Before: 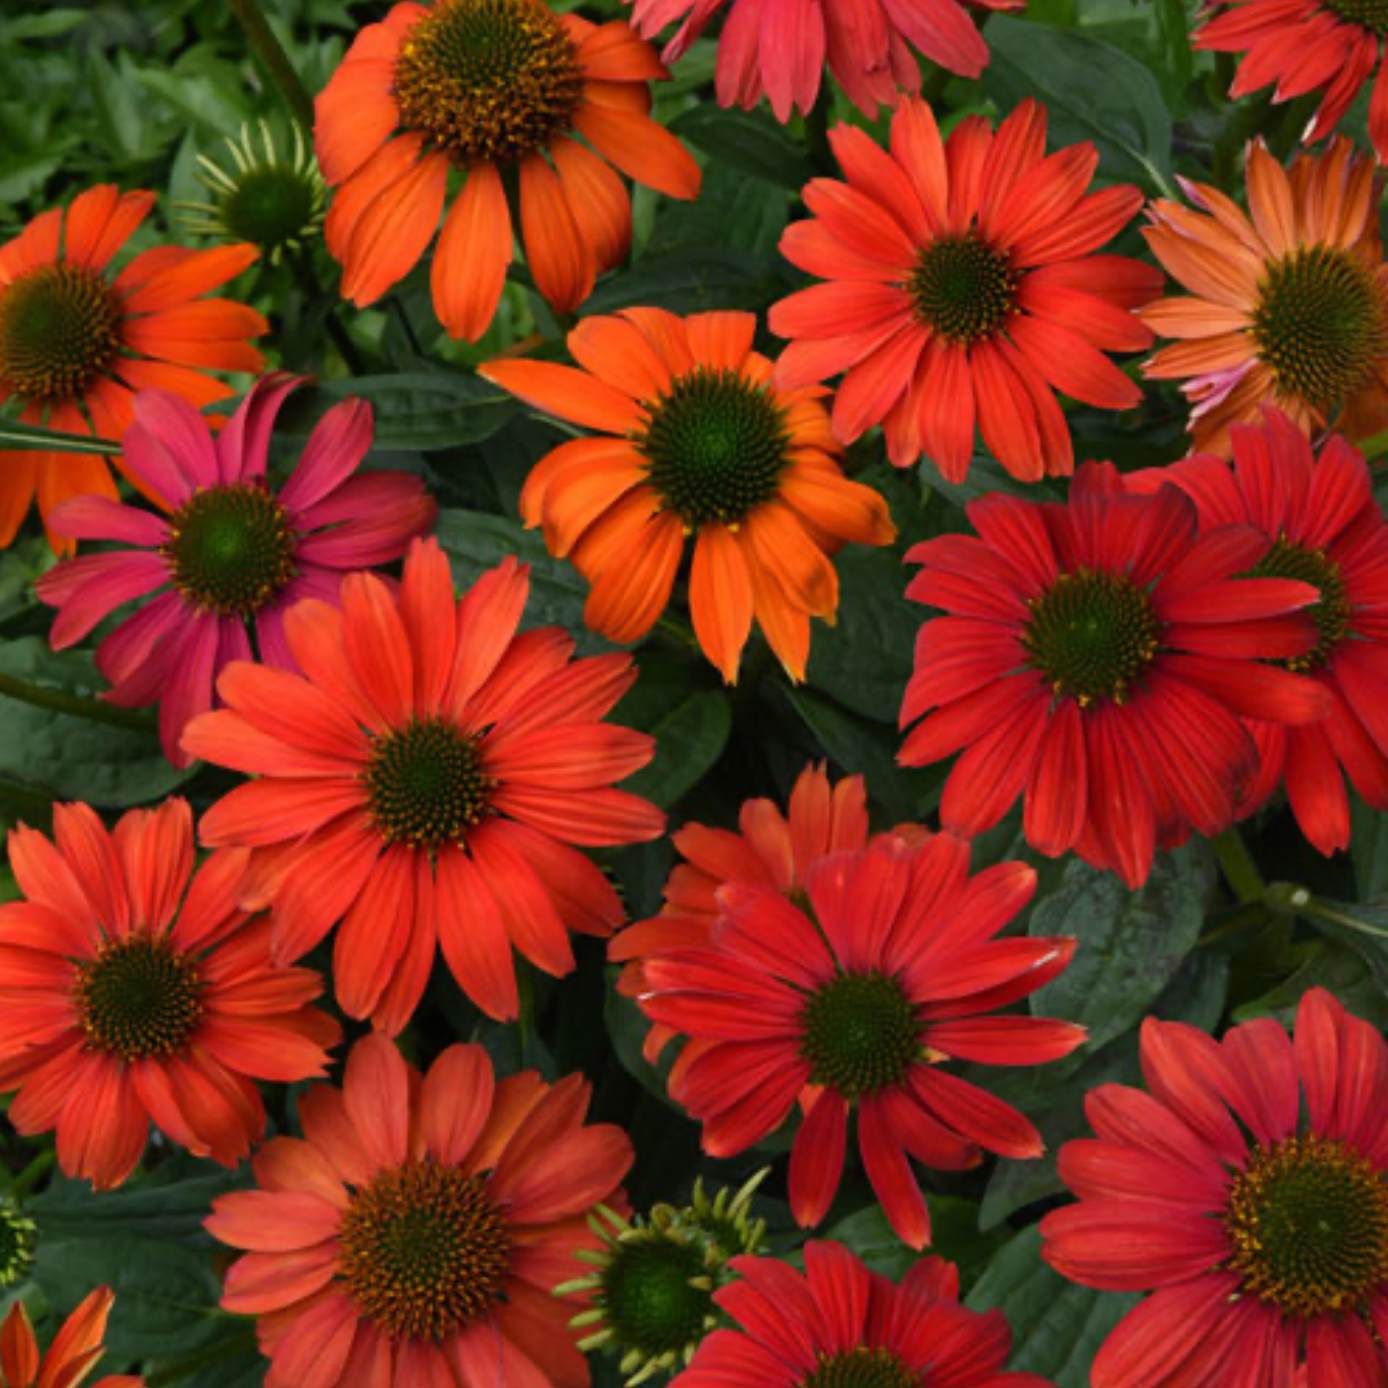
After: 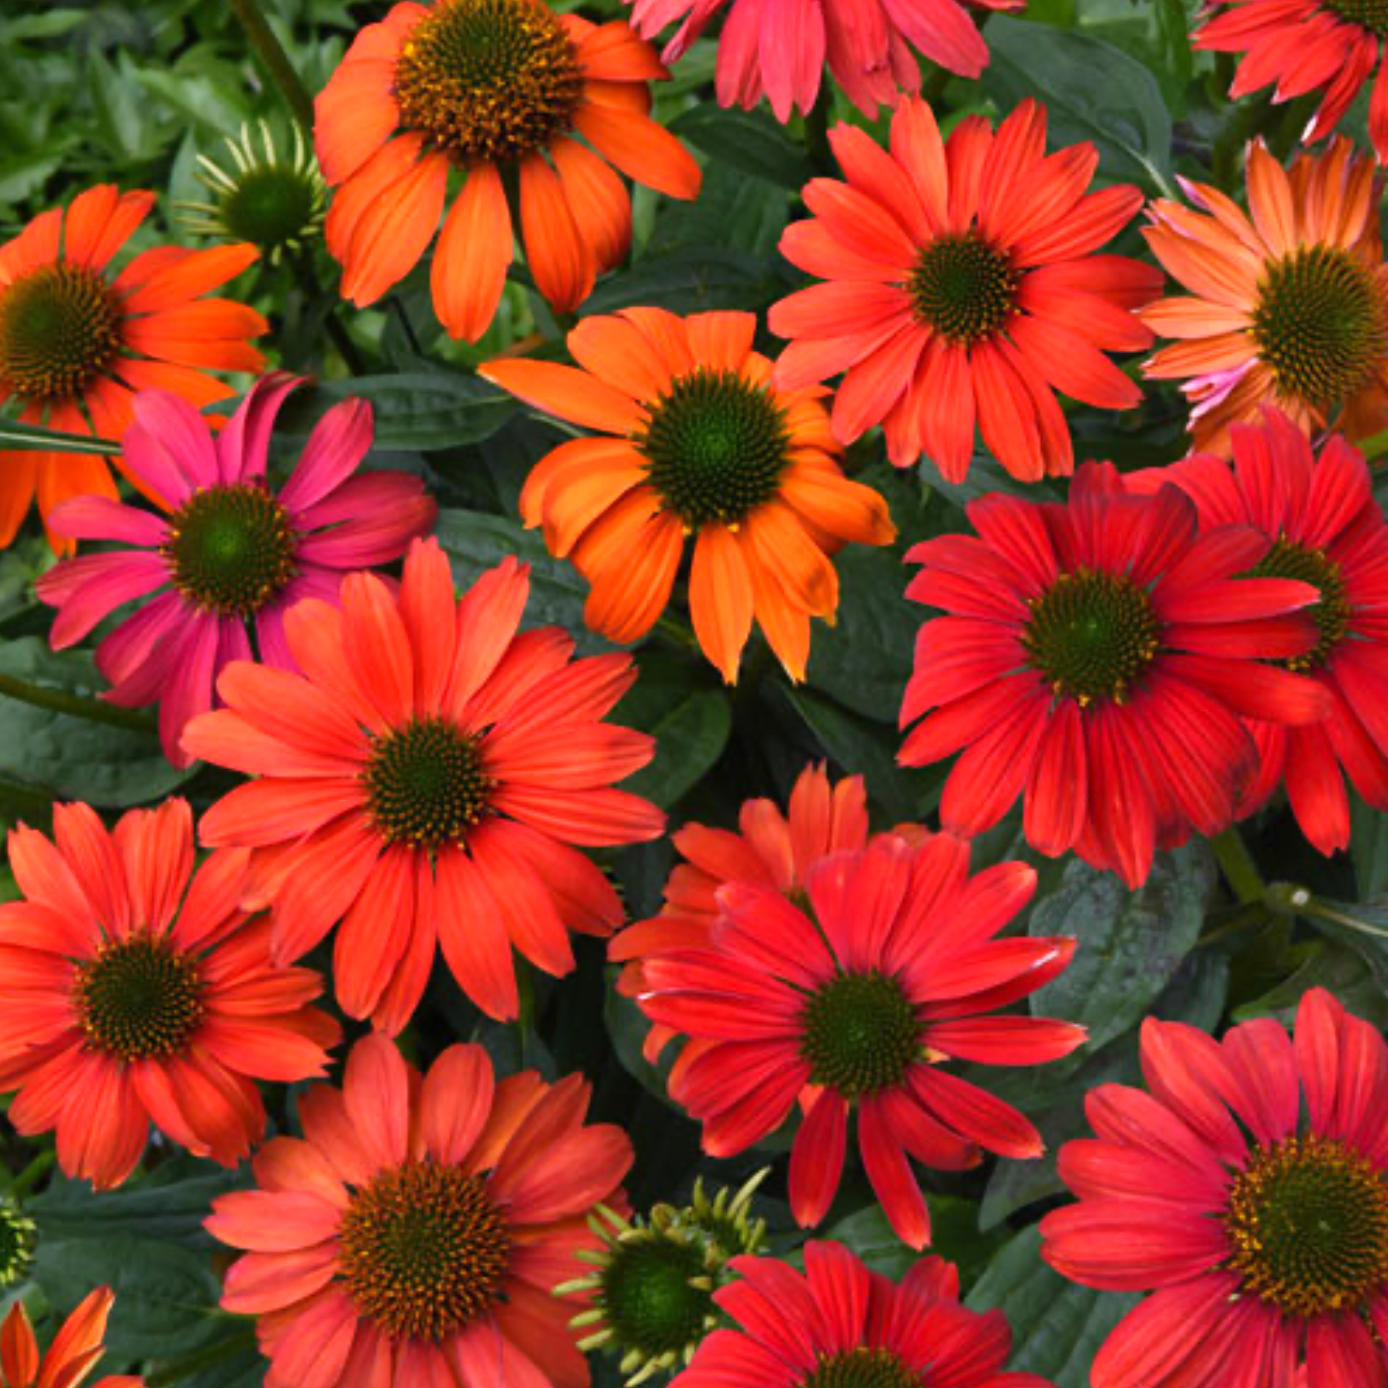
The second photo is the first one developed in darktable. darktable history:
base curve: curves: ch0 [(0, 0) (0.579, 0.807) (1, 1)], preserve colors none
white balance: red 1.042, blue 1.17
